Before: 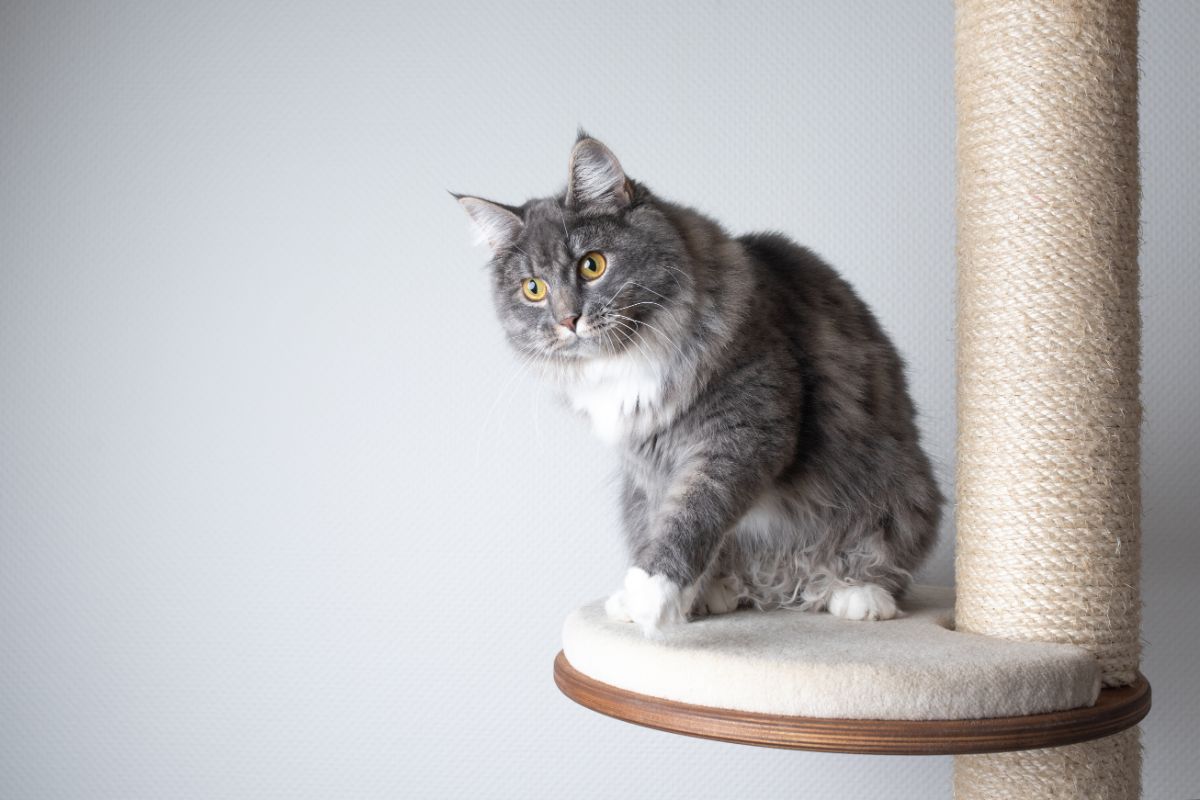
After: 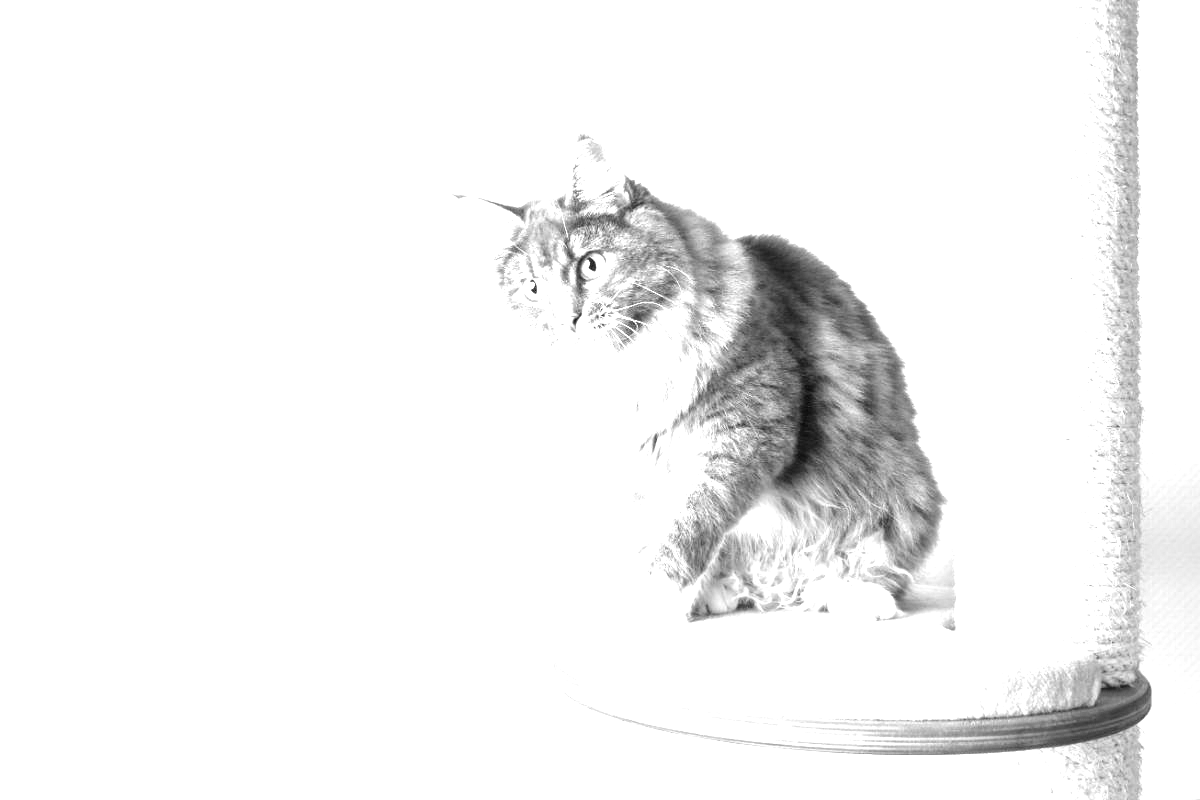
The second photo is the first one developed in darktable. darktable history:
monochrome: on, module defaults
white balance: red 4.26, blue 1.802
